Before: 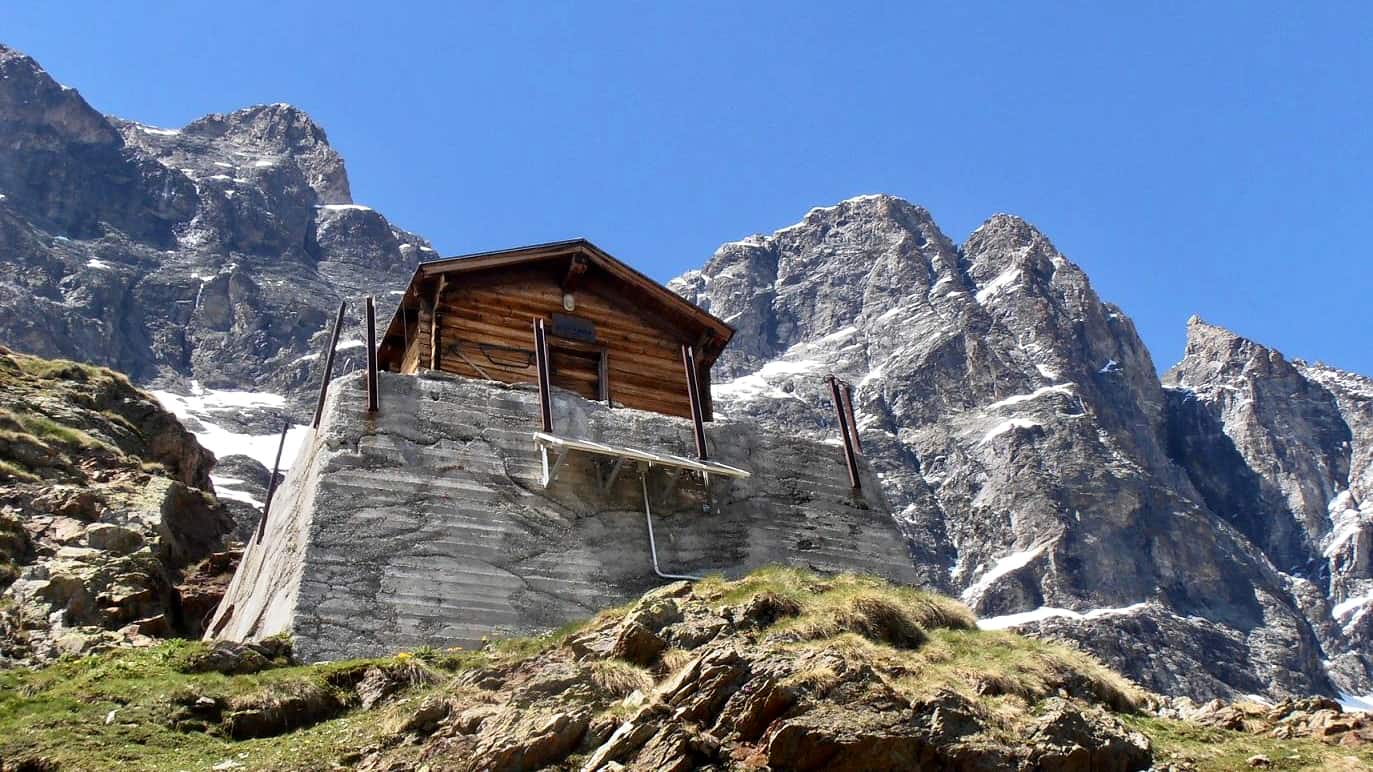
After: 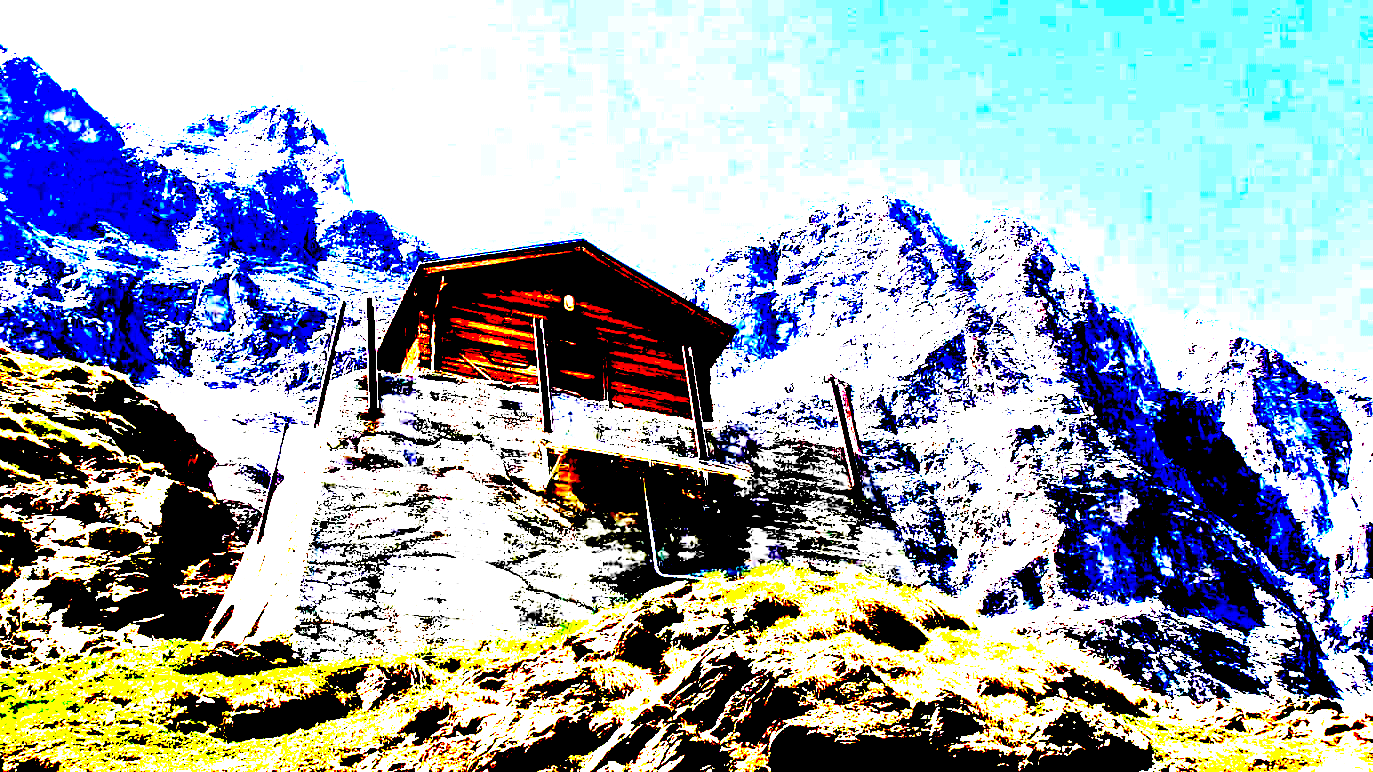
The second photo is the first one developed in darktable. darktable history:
exposure: black level correction 0.099, exposure 2.978 EV, compensate highlight preservation false
